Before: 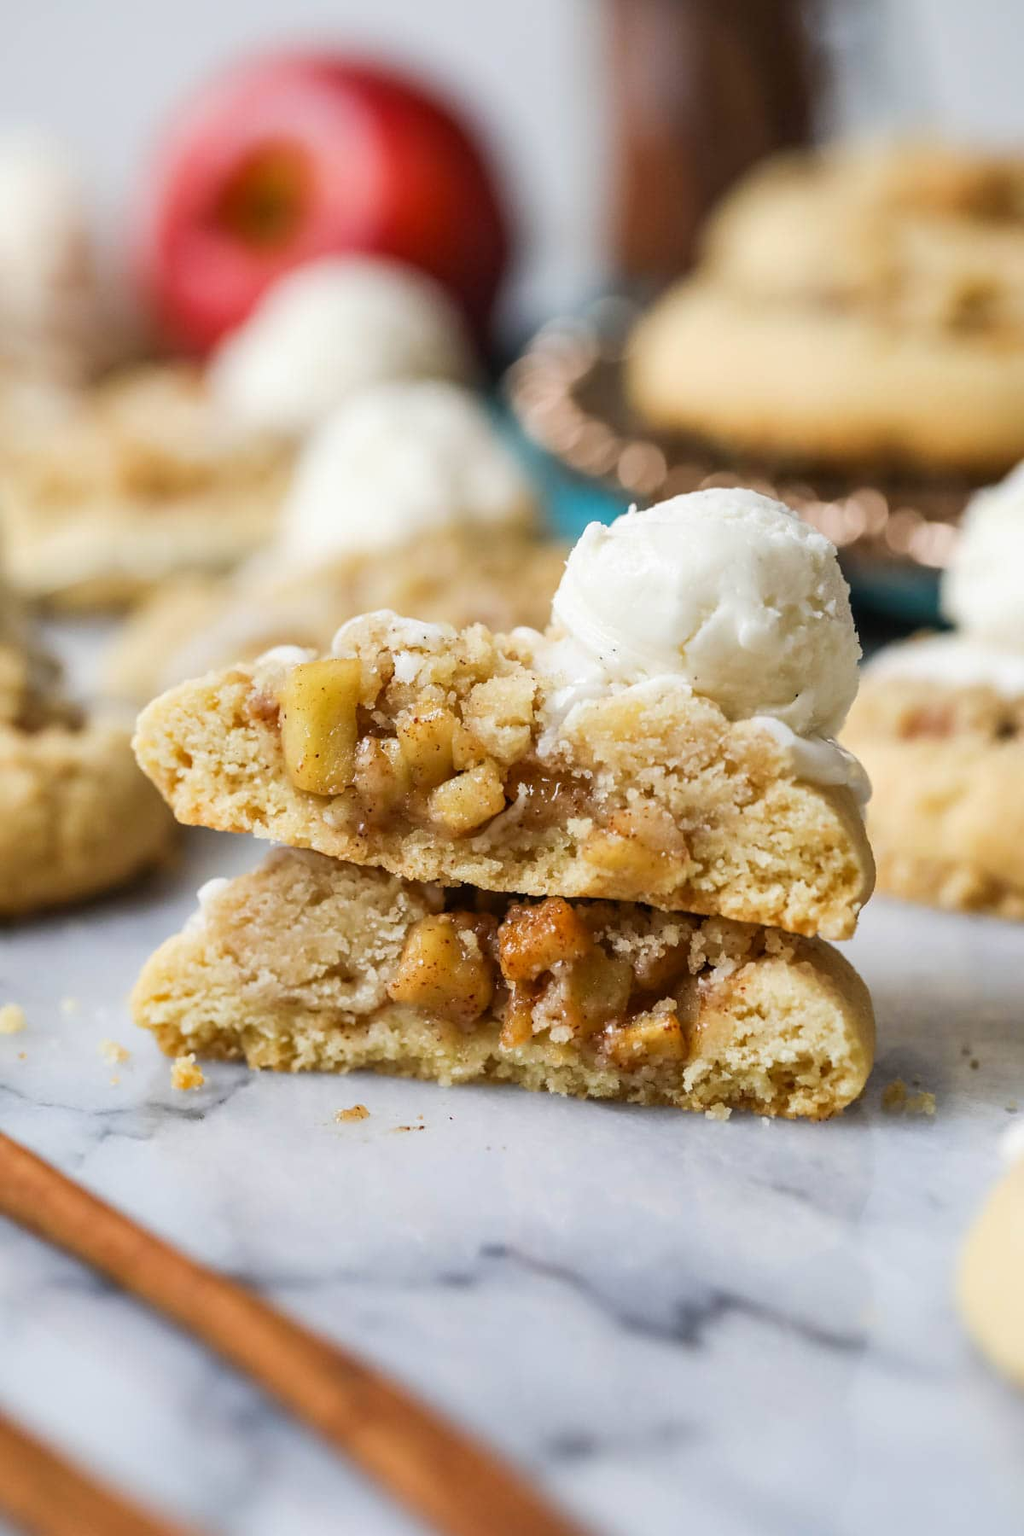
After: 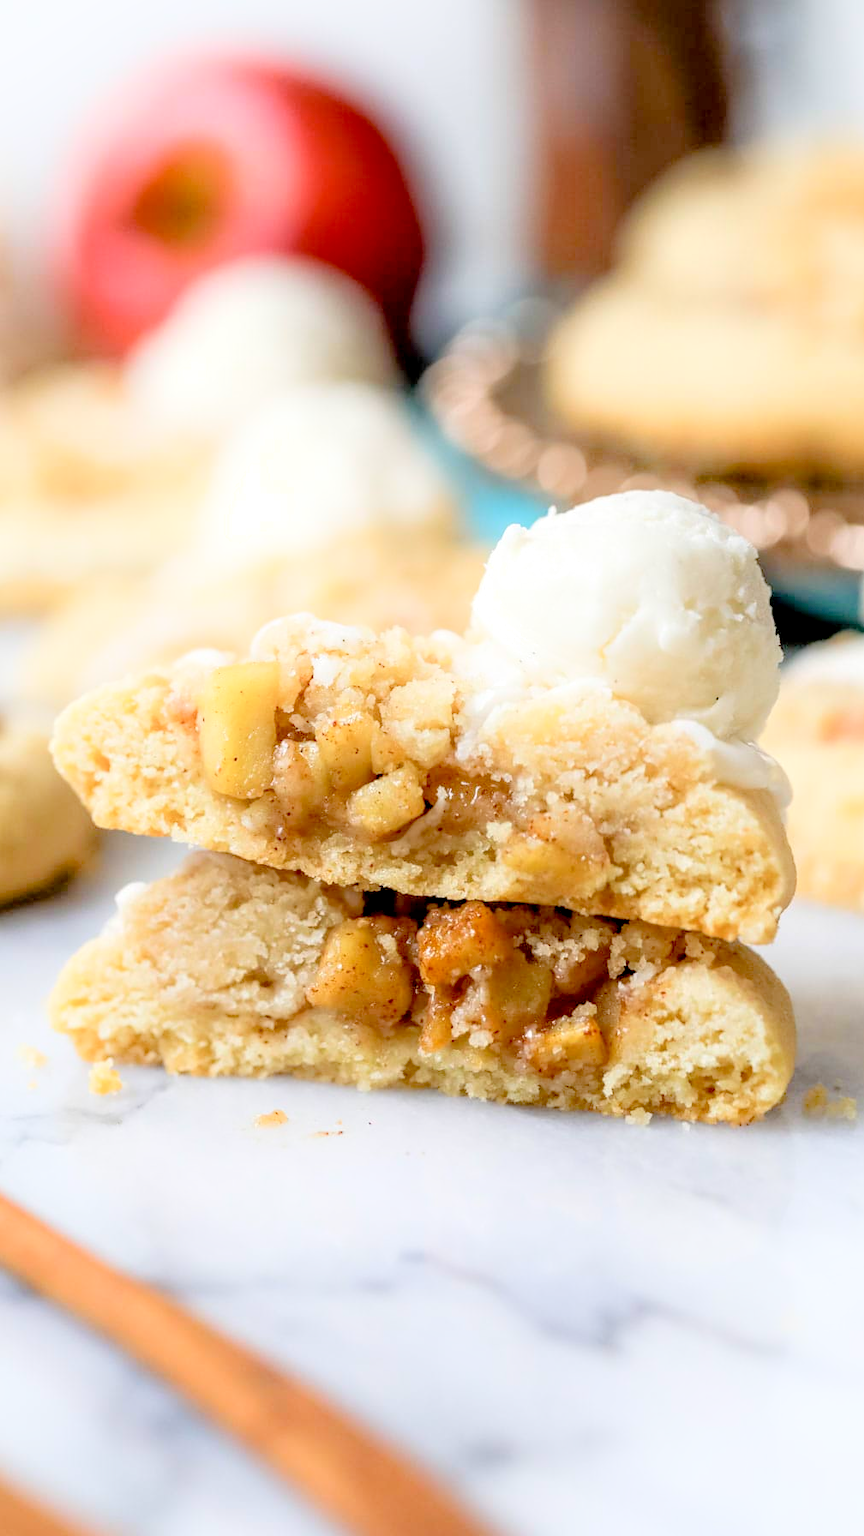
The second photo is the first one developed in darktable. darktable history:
crop: left 8.083%, right 7.535%
shadows and highlights: shadows -89.64, highlights 88.14, soften with gaussian
tone equalizer: -7 EV 0.16 EV, -6 EV 0.566 EV, -5 EV 1.13 EV, -4 EV 1.35 EV, -3 EV 1.16 EV, -2 EV 0.6 EV, -1 EV 0.161 EV
exposure: black level correction 0.01, exposure 0.116 EV, compensate highlight preservation false
